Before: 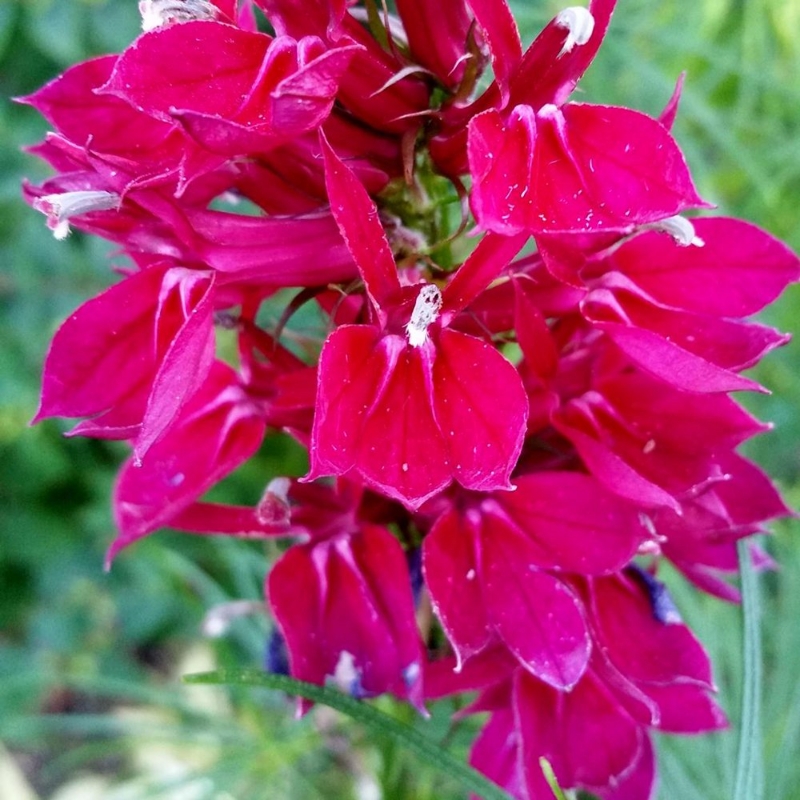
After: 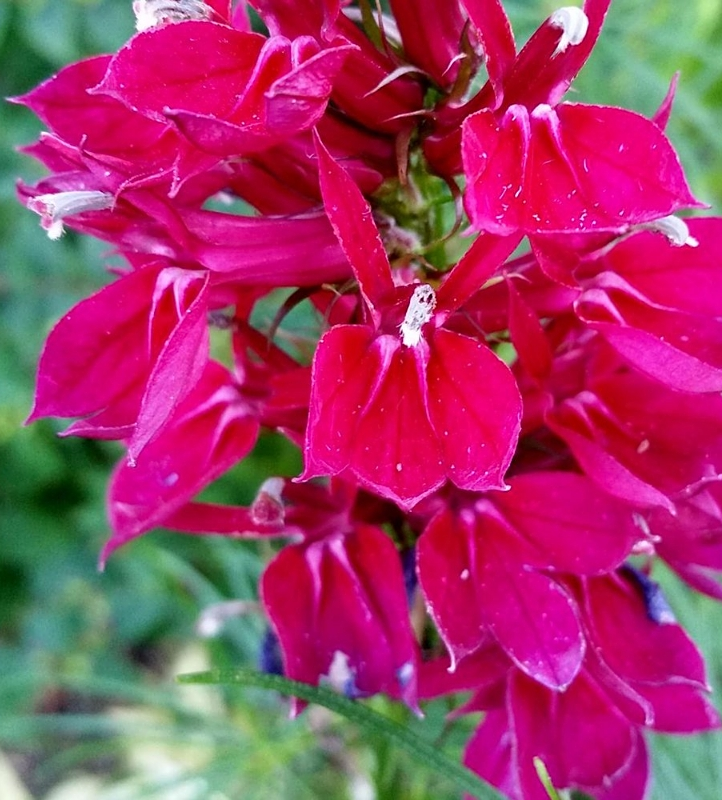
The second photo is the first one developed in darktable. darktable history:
crop and rotate: left 0.869%, right 8.816%
sharpen: radius 1.225, amount 0.294, threshold 0.097
